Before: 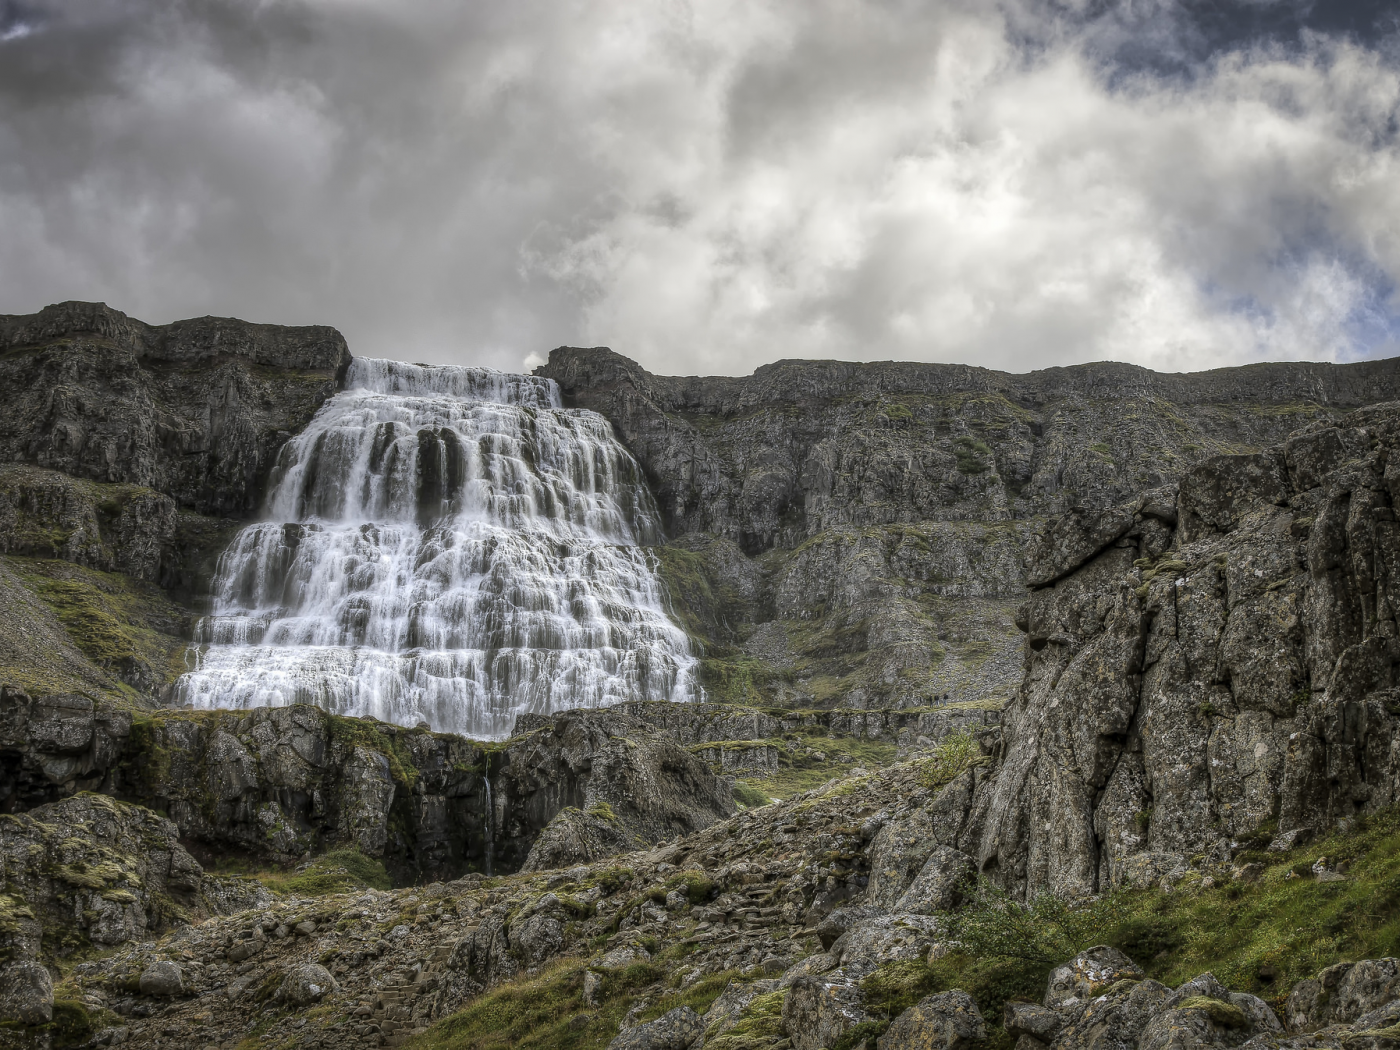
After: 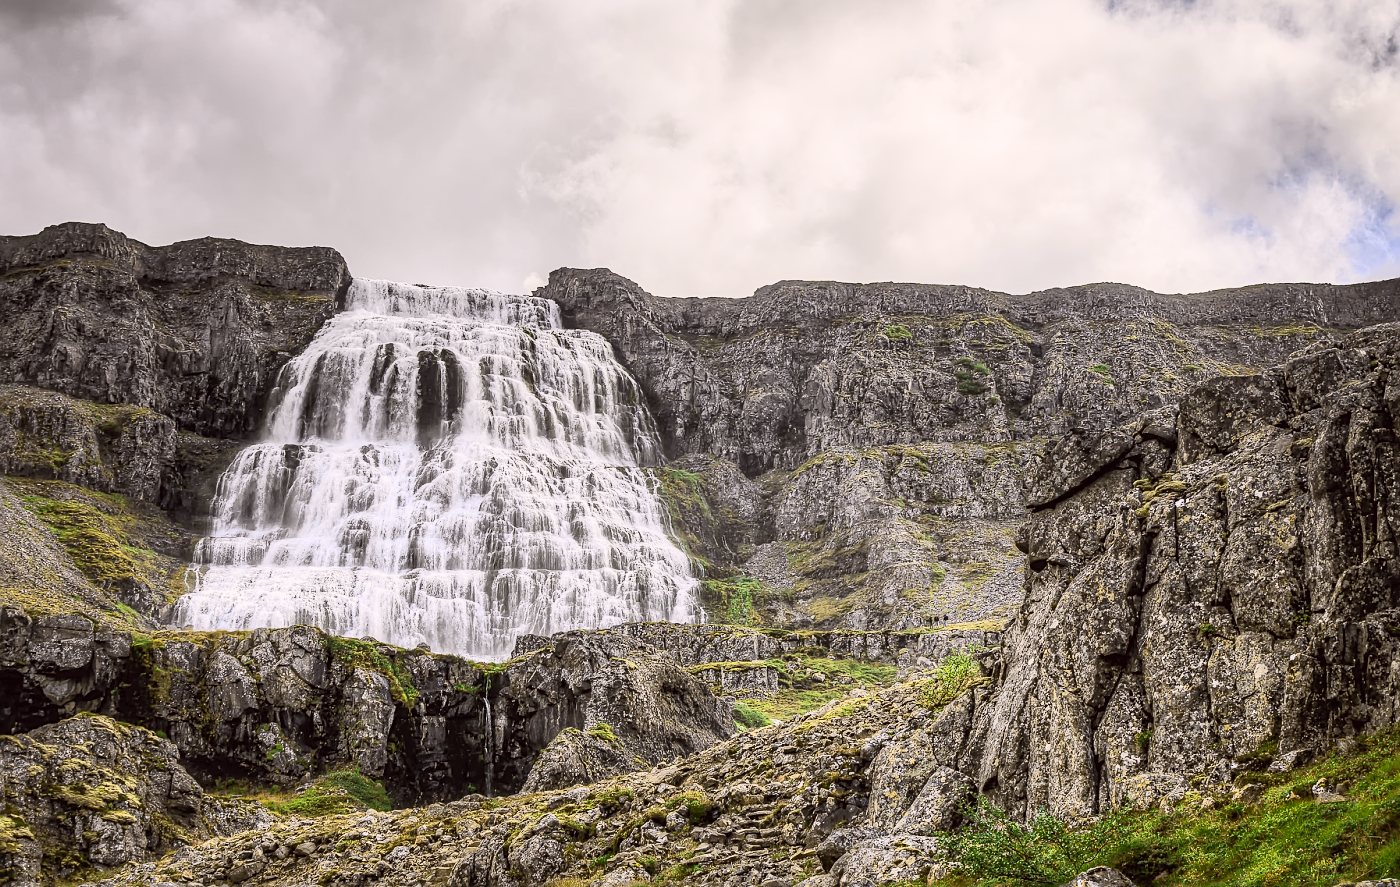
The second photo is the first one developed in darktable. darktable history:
tone equalizer: -8 EV -1.84 EV, -7 EV -1.14 EV, -6 EV -1.6 EV
sharpen: on, module defaults
crop: top 7.572%, bottom 7.927%
contrast brightness saturation: contrast 0.205, brightness 0.158, saturation 0.23
tone curve: curves: ch0 [(0, 0.012) (0.144, 0.137) (0.326, 0.386) (0.489, 0.573) (0.656, 0.763) (0.849, 0.902) (1, 0.974)]; ch1 [(0, 0) (0.366, 0.367) (0.475, 0.453) (0.487, 0.501) (0.519, 0.527) (0.544, 0.579) (0.562, 0.619) (0.622, 0.694) (1, 1)]; ch2 [(0, 0) (0.333, 0.346) (0.375, 0.375) (0.424, 0.43) (0.476, 0.492) (0.502, 0.503) (0.533, 0.541) (0.572, 0.615) (0.605, 0.656) (0.641, 0.709) (1, 1)], color space Lab, independent channels, preserve colors none
exposure: exposure 0.025 EV, compensate highlight preservation false
